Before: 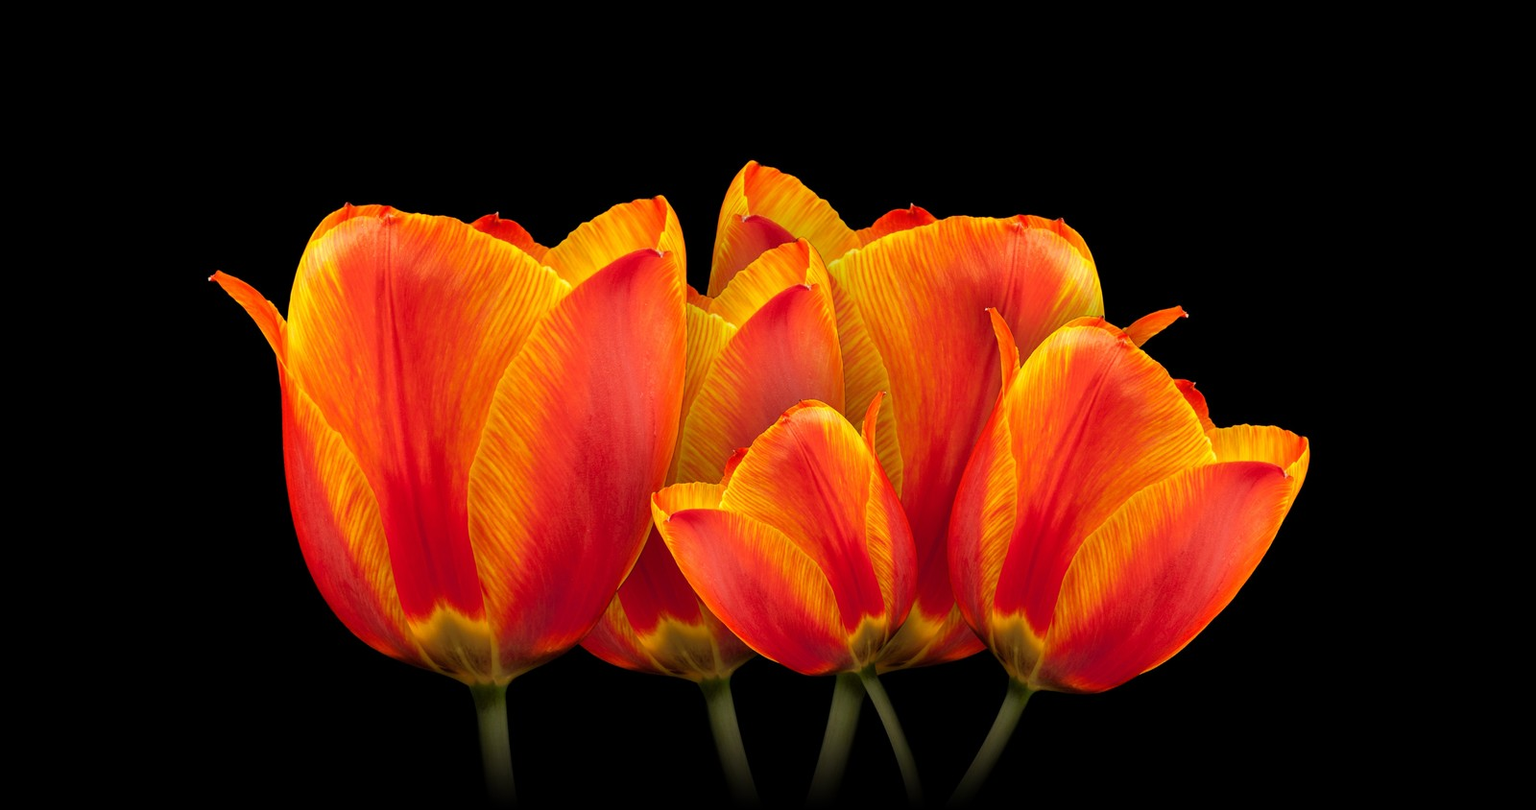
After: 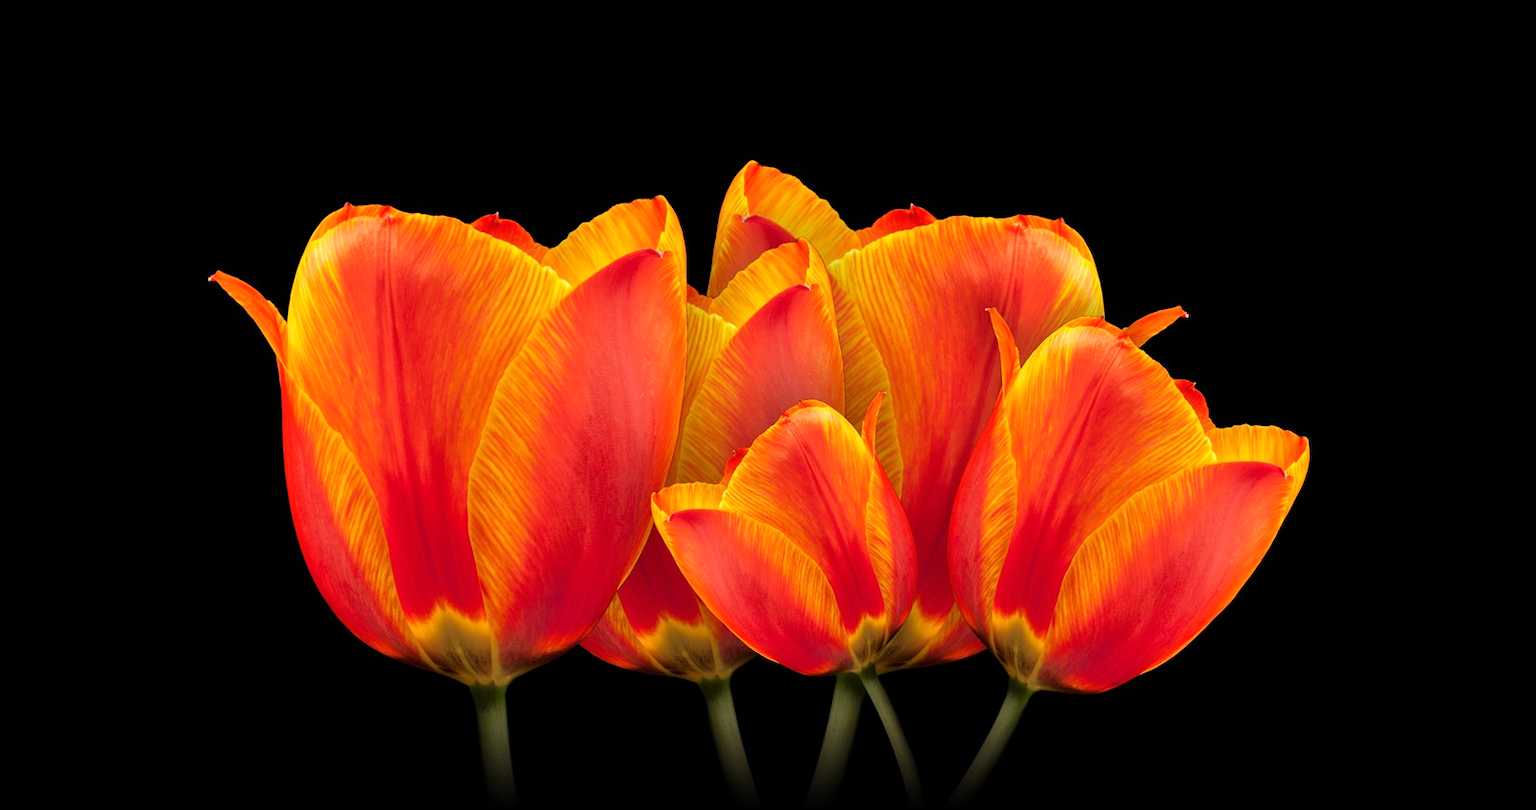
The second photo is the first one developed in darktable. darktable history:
tone equalizer: -8 EV 0.013 EV, -7 EV -0.027 EV, -6 EV 0.03 EV, -5 EV 0.038 EV, -4 EV 0.298 EV, -3 EV 0.633 EV, -2 EV 0.576 EV, -1 EV 0.171 EV, +0 EV 0.05 EV
